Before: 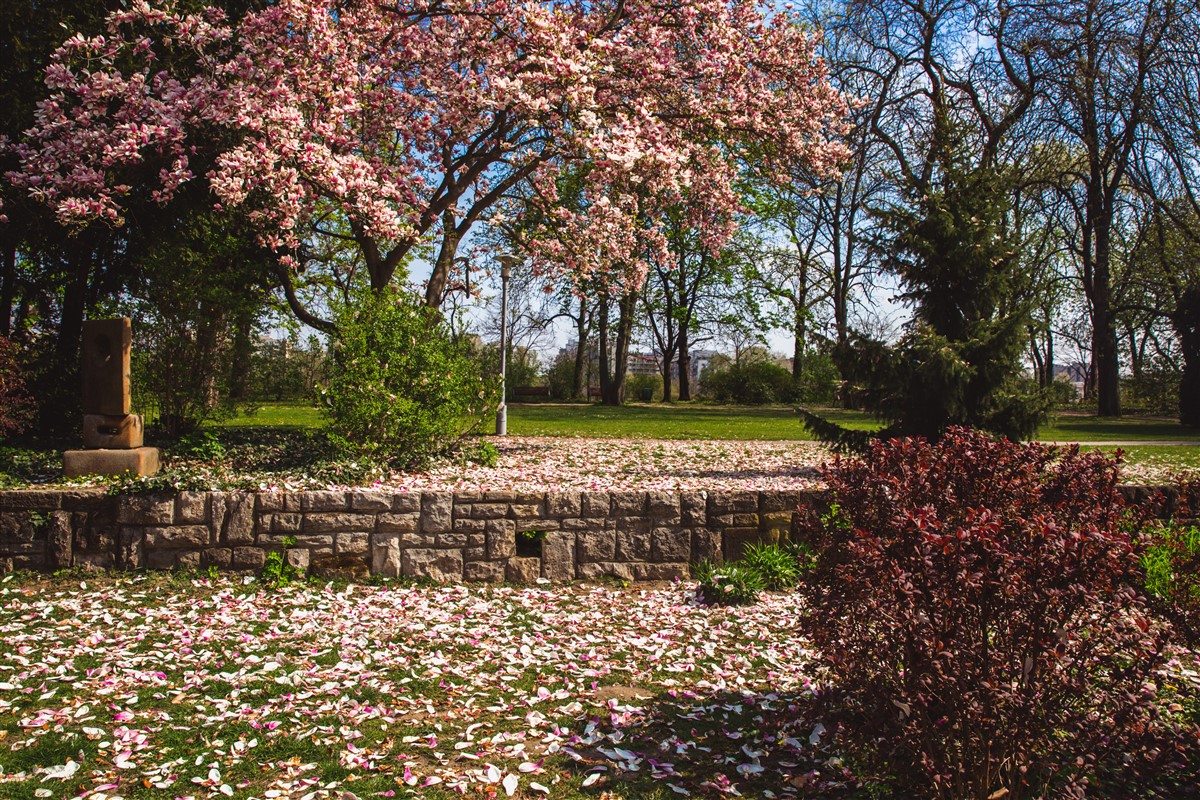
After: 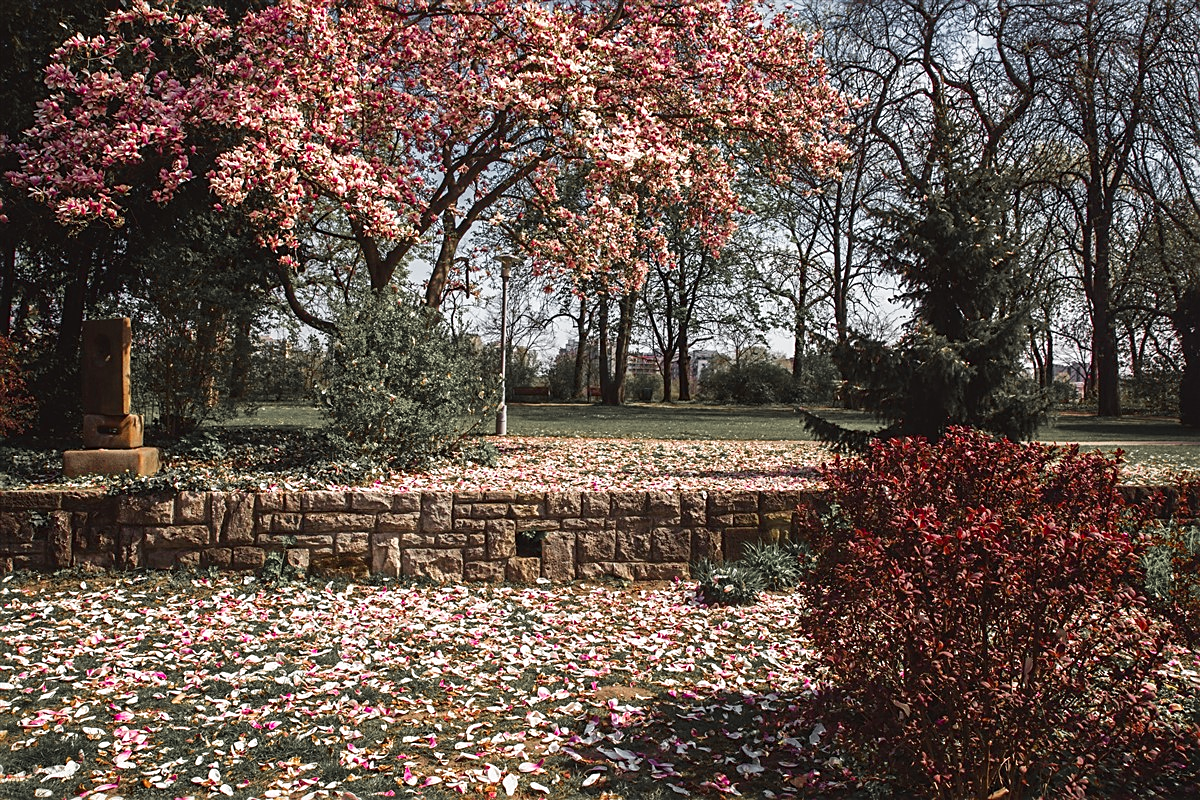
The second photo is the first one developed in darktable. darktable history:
sharpen: amount 0.478
color zones: curves: ch1 [(0, 0.638) (0.193, 0.442) (0.286, 0.15) (0.429, 0.14) (0.571, 0.142) (0.714, 0.154) (0.857, 0.175) (1, 0.638)]
tone equalizer: on, module defaults
